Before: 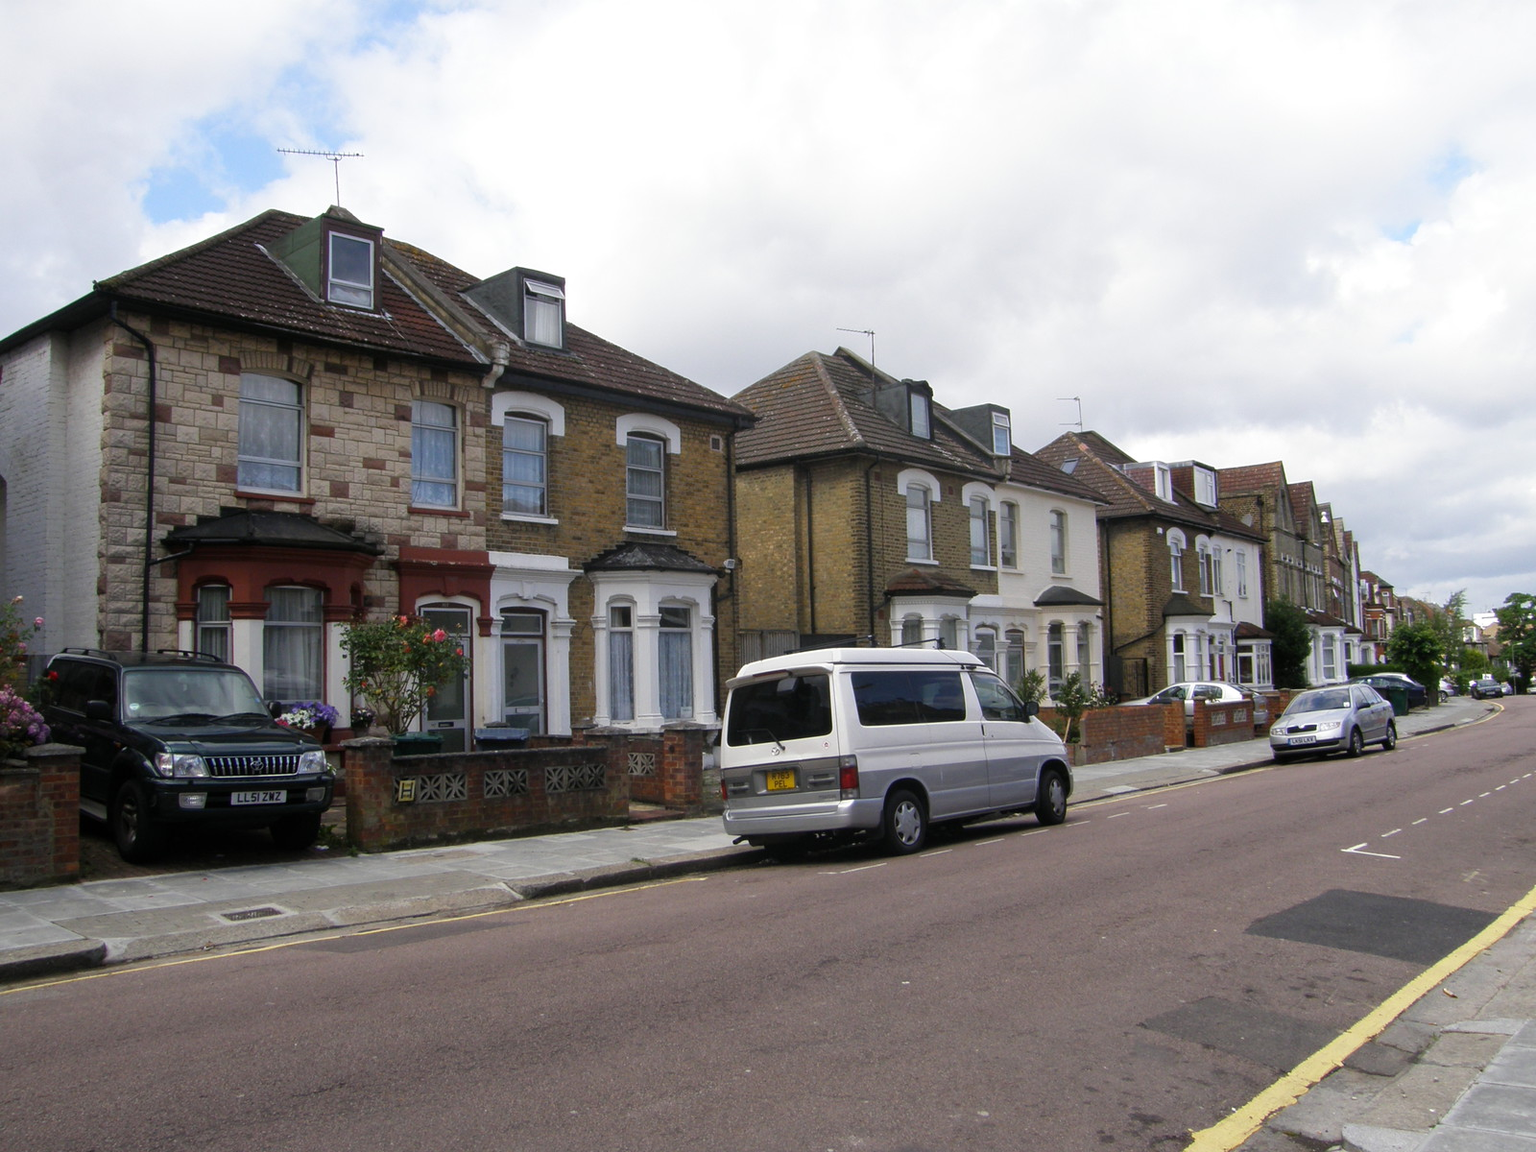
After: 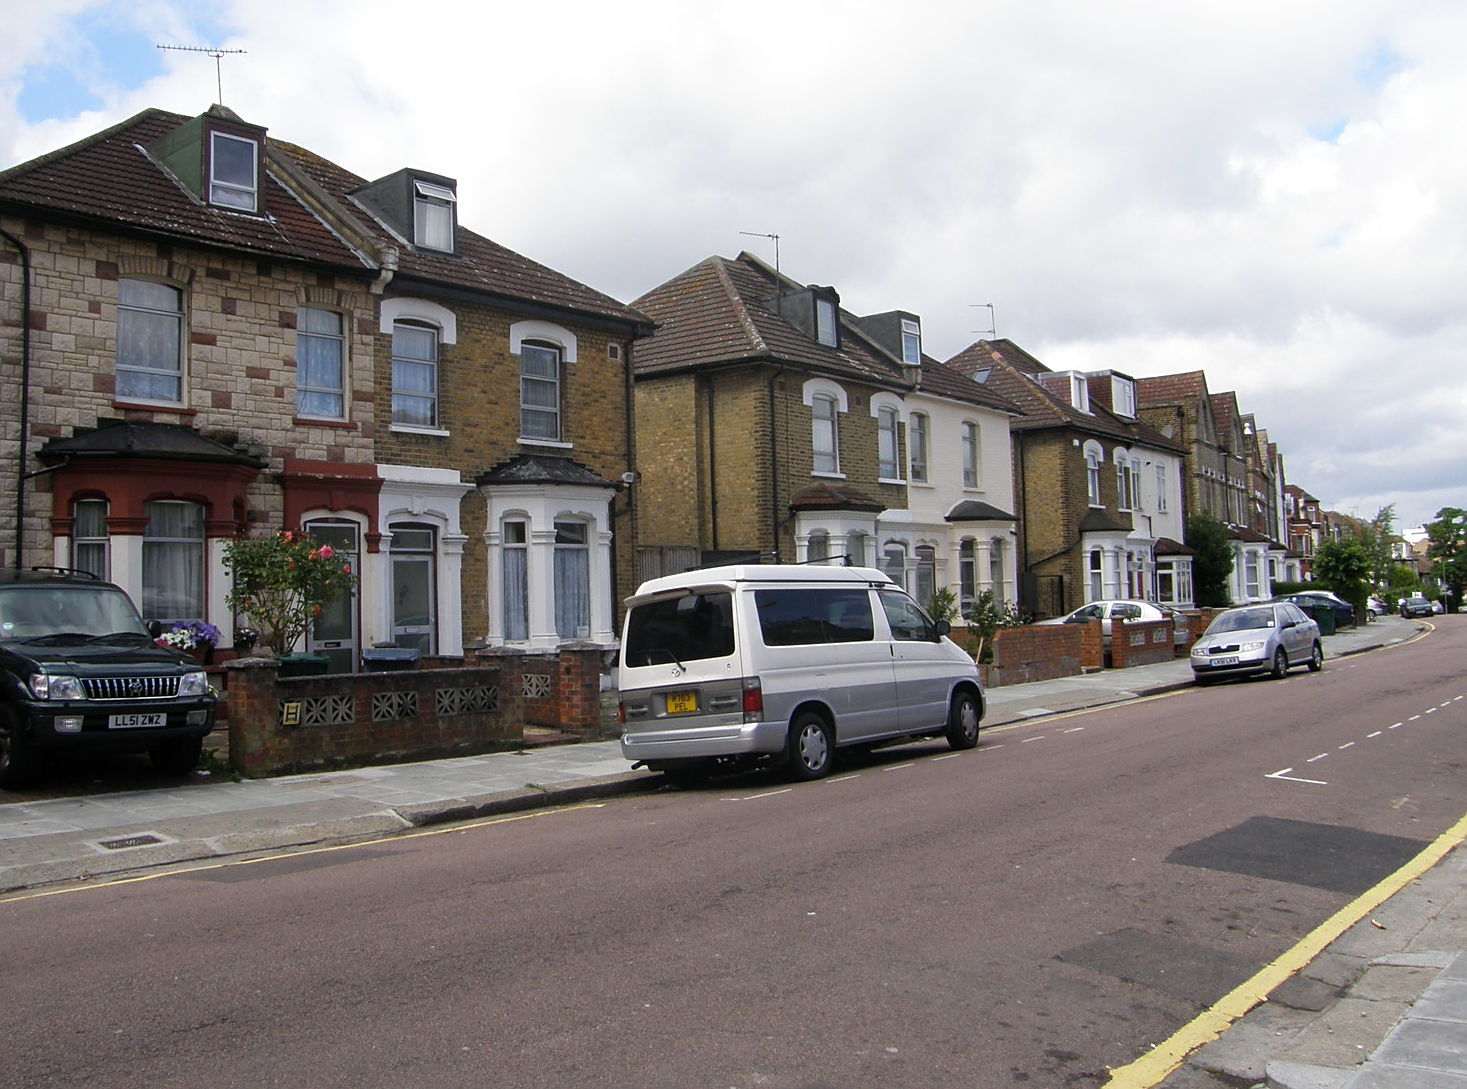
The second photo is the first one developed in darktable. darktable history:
sharpen: radius 1.864, amount 0.398, threshold 1.271
crop and rotate: left 8.262%, top 9.226%
